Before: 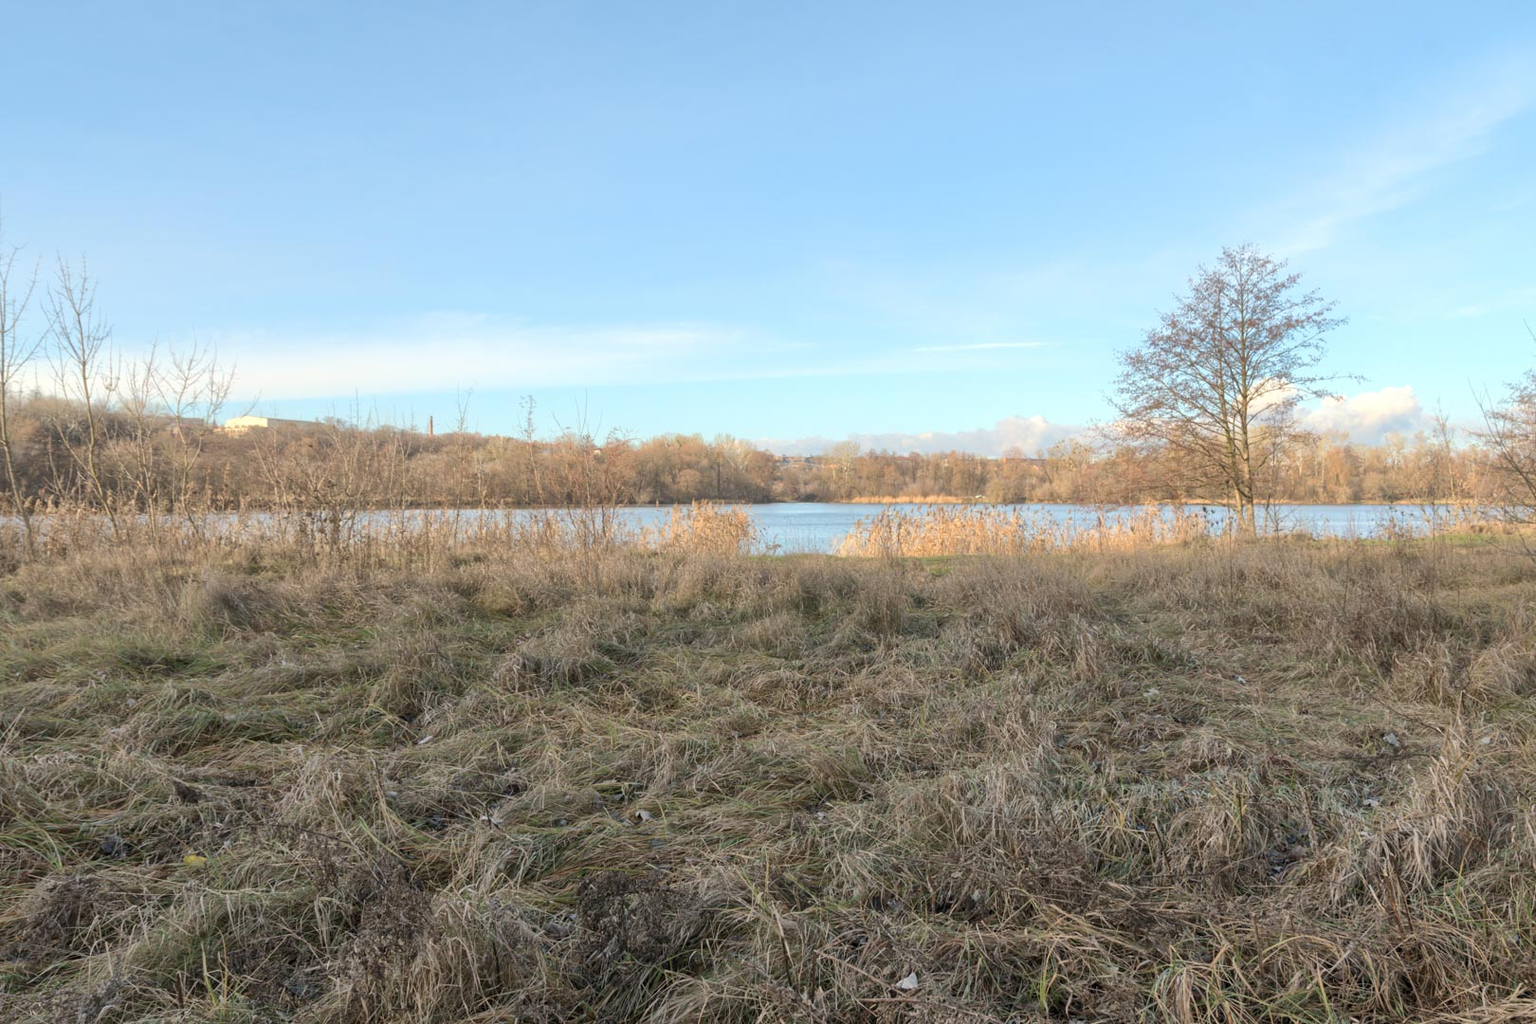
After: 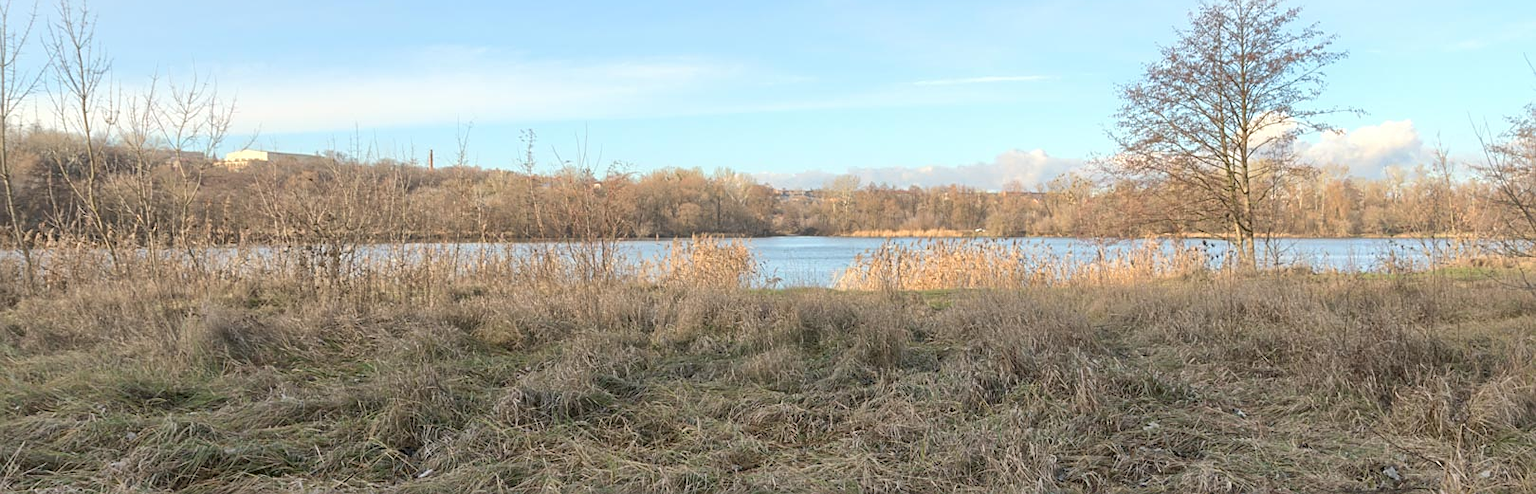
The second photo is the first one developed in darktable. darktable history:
sharpen: on, module defaults
crop and rotate: top 26.056%, bottom 25.543%
